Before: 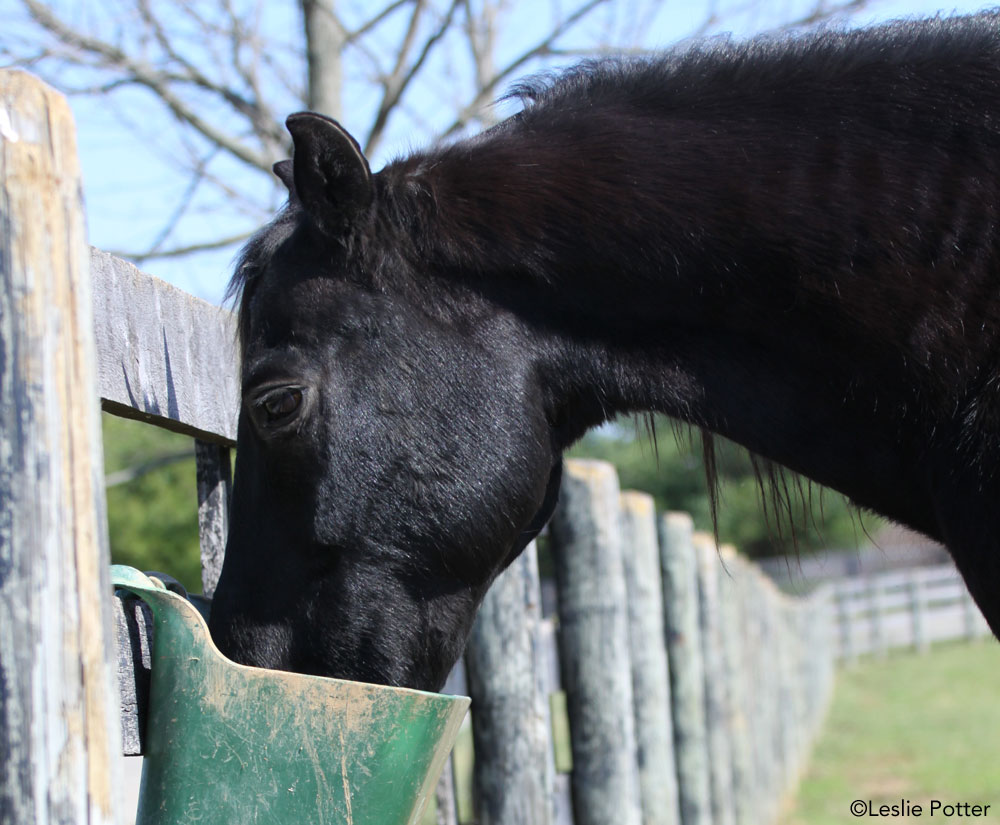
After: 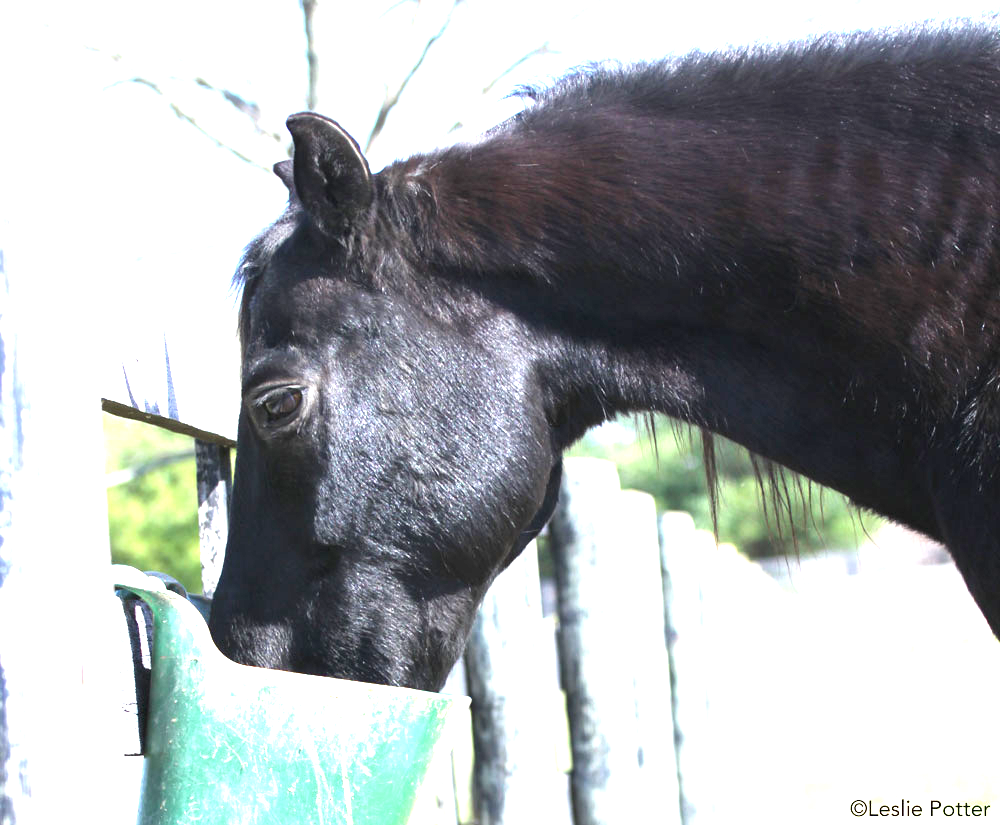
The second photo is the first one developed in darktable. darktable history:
exposure: exposure 2.201 EV, compensate exposure bias true, compensate highlight preservation false
